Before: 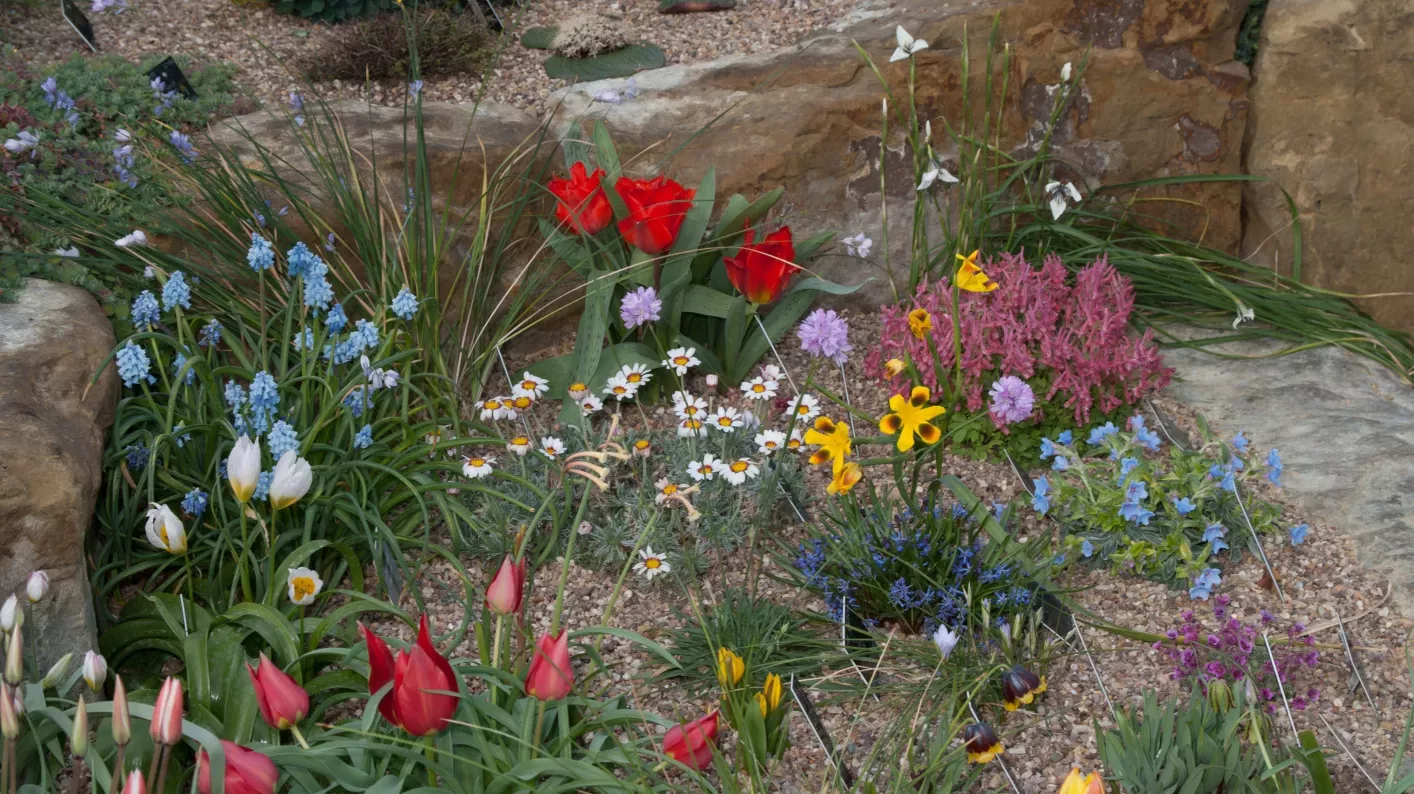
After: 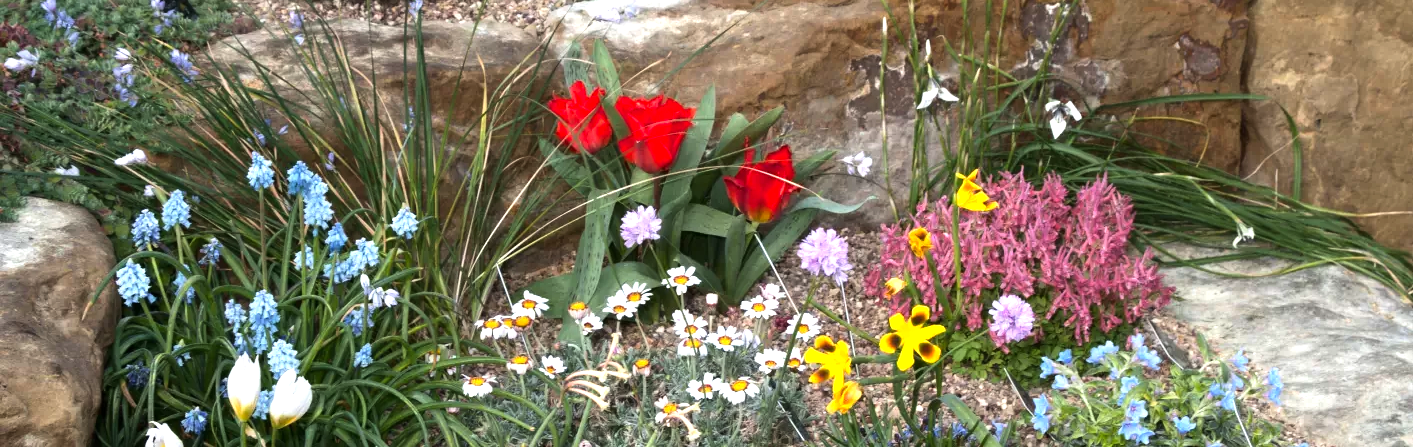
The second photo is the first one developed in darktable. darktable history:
tone equalizer: -8 EV -0.772 EV, -7 EV -0.692 EV, -6 EV -0.63 EV, -5 EV -0.38 EV, -3 EV 0.376 EV, -2 EV 0.6 EV, -1 EV 0.686 EV, +0 EV 0.724 EV, edges refinement/feathering 500, mask exposure compensation -1.57 EV, preserve details no
exposure: exposure 0.611 EV, compensate highlight preservation false
crop and rotate: top 10.427%, bottom 33.152%
color zones: curves: ch1 [(0, 0.523) (0.143, 0.545) (0.286, 0.52) (0.429, 0.506) (0.571, 0.503) (0.714, 0.503) (0.857, 0.508) (1, 0.523)]
